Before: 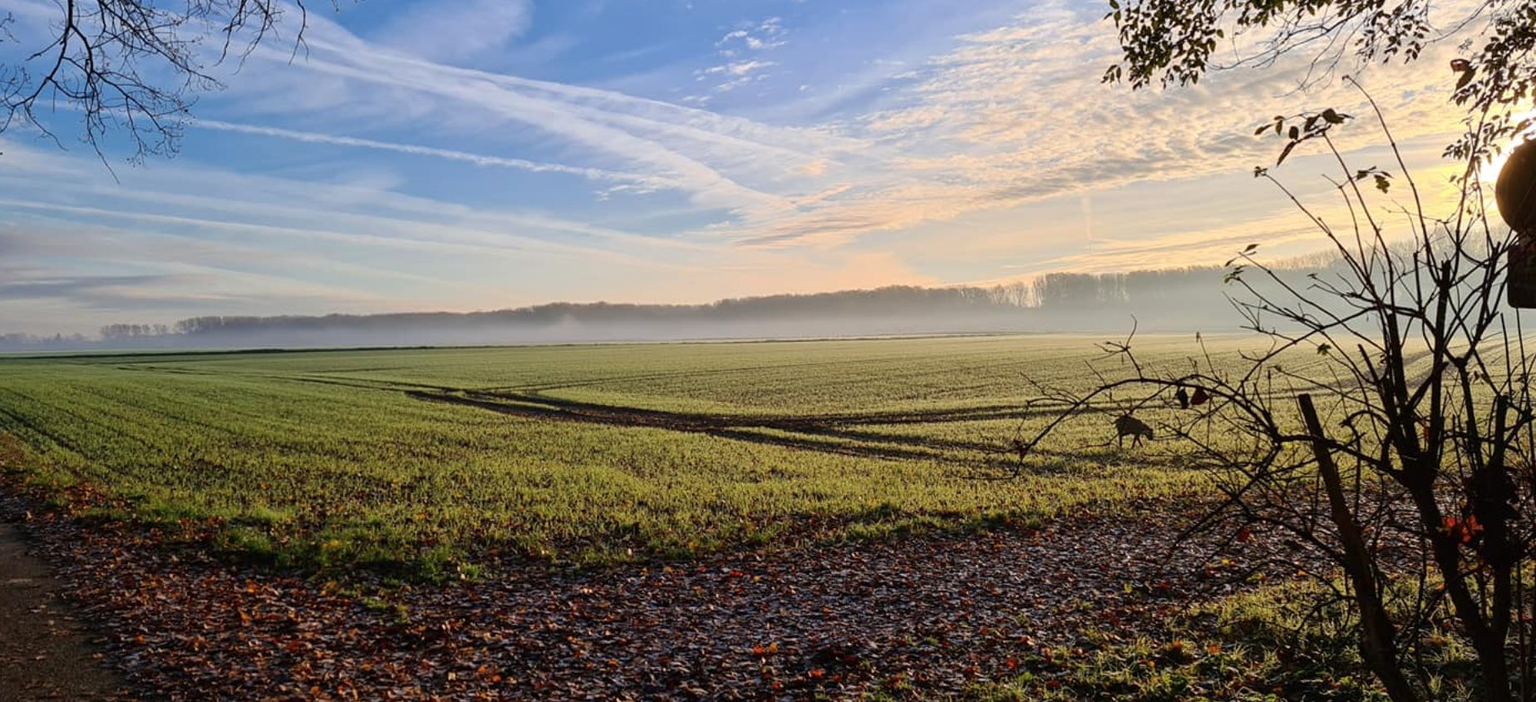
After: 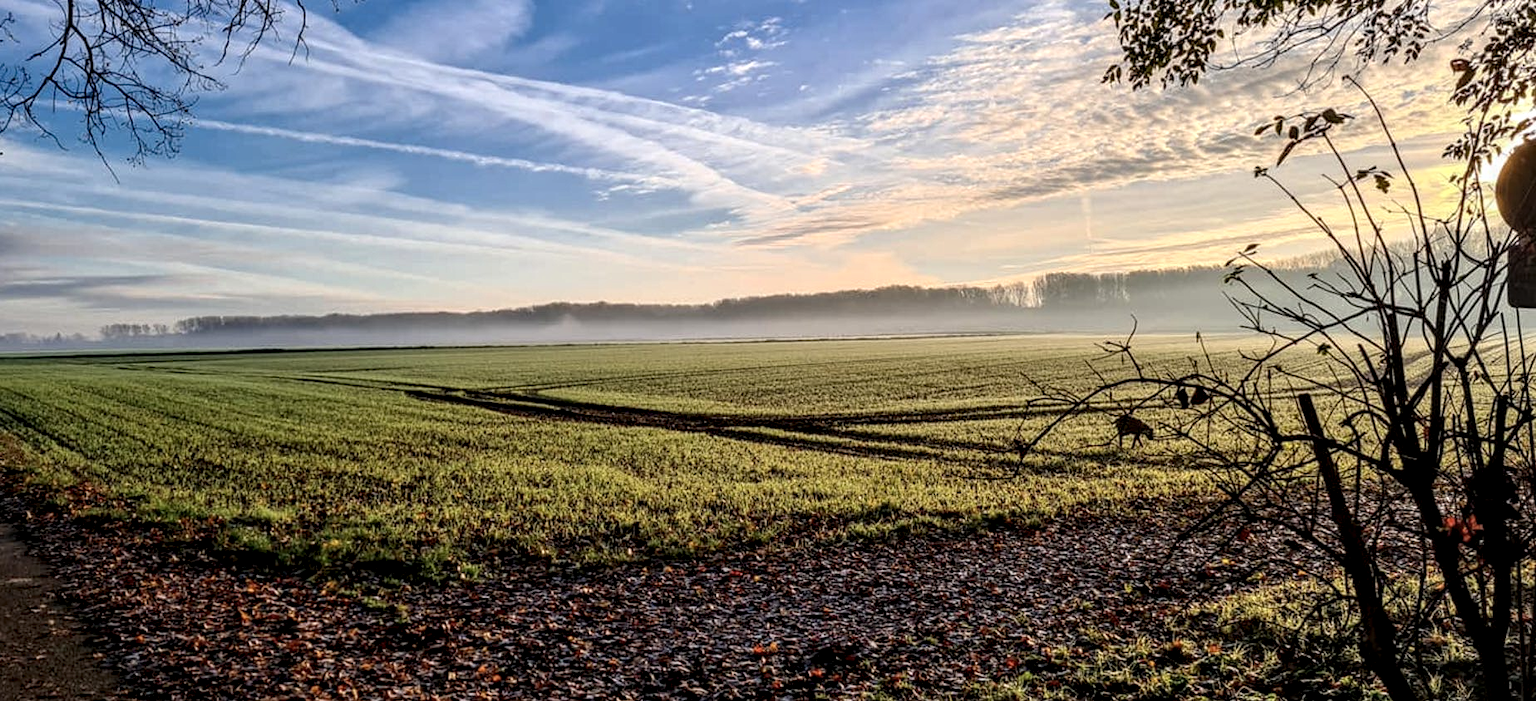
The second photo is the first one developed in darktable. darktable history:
local contrast: highlights 2%, shadows 1%, detail 182%
